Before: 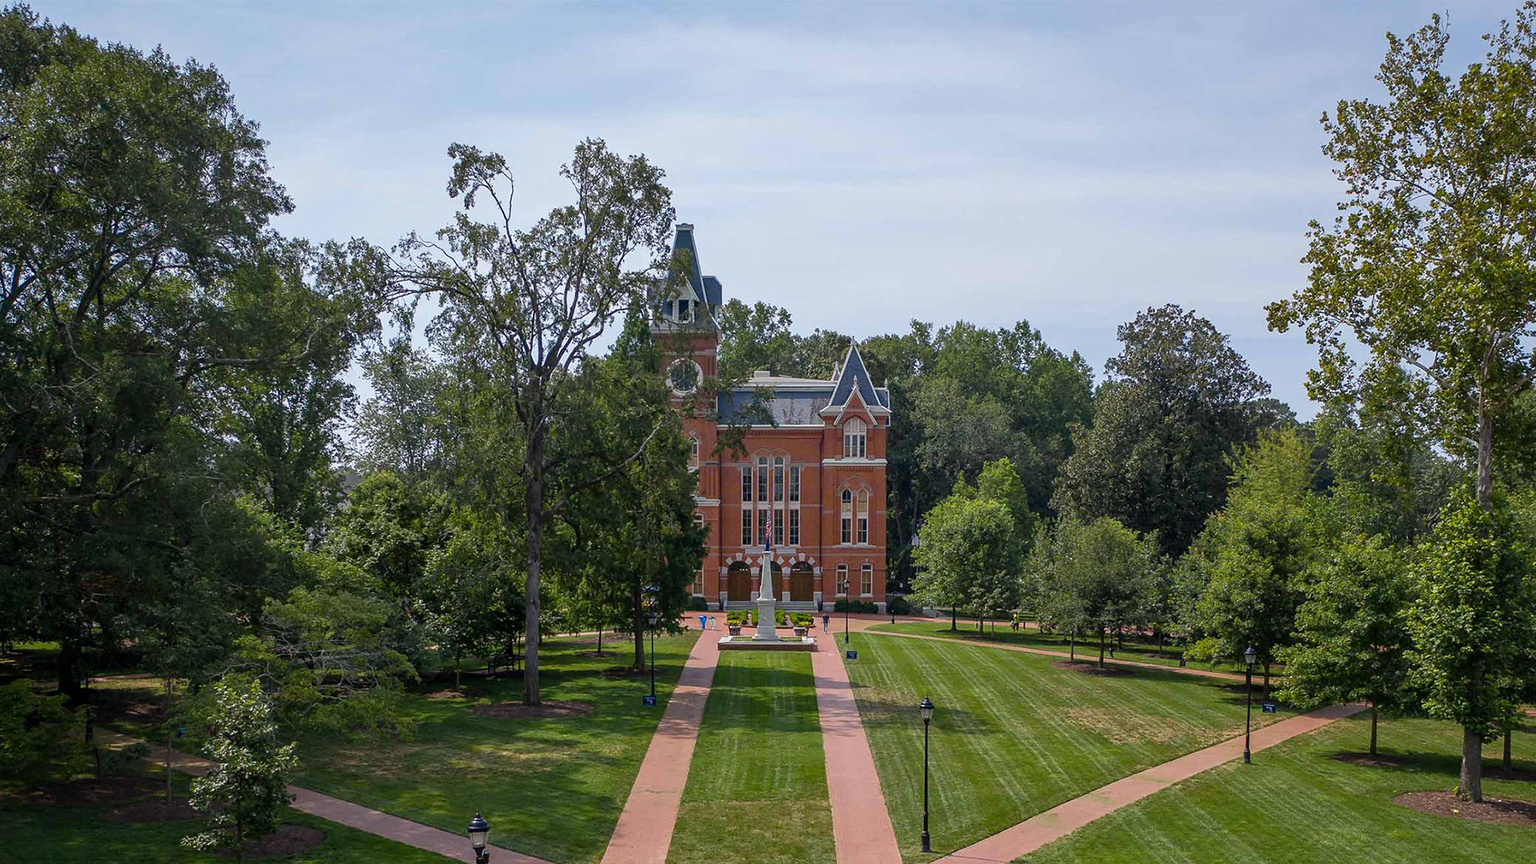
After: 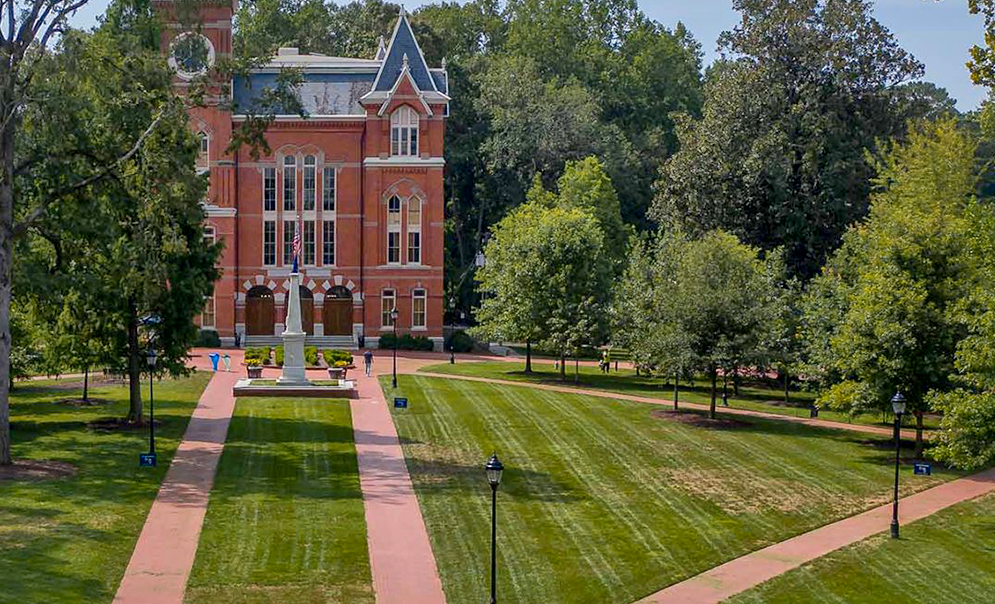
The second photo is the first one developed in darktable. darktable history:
crop: left 34.624%, top 38.582%, right 13.526%, bottom 5.422%
color zones: curves: ch1 [(0.235, 0.558) (0.75, 0.5)]; ch2 [(0.25, 0.462) (0.749, 0.457)]
shadows and highlights: on, module defaults
local contrast: mode bilateral grid, contrast 19, coarseness 50, detail 149%, midtone range 0.2
